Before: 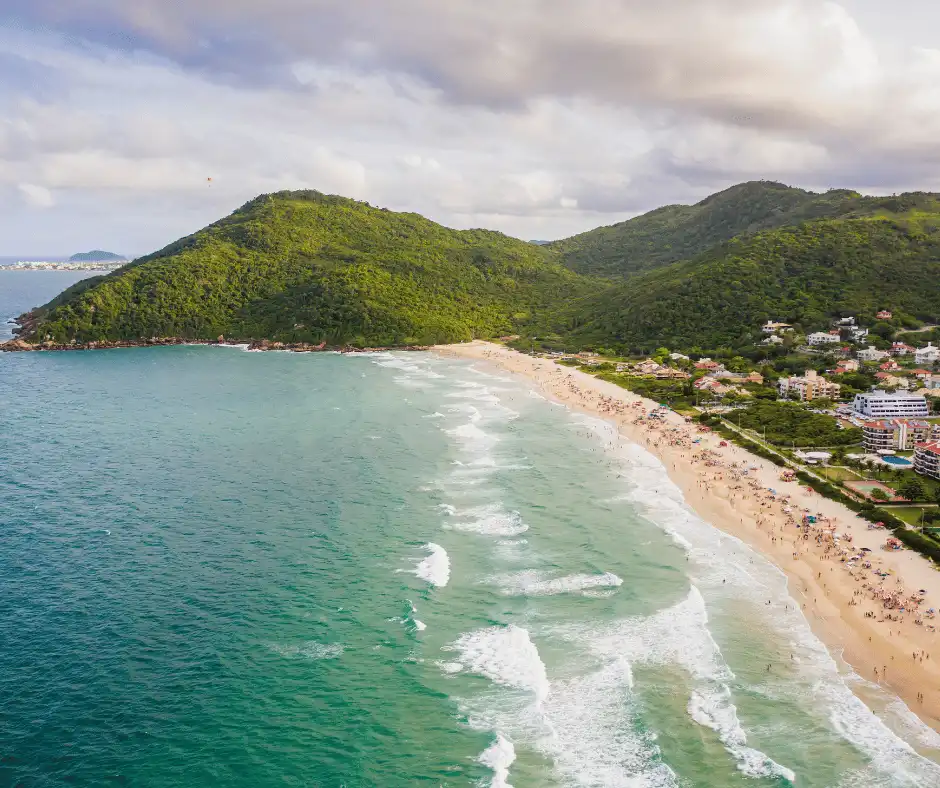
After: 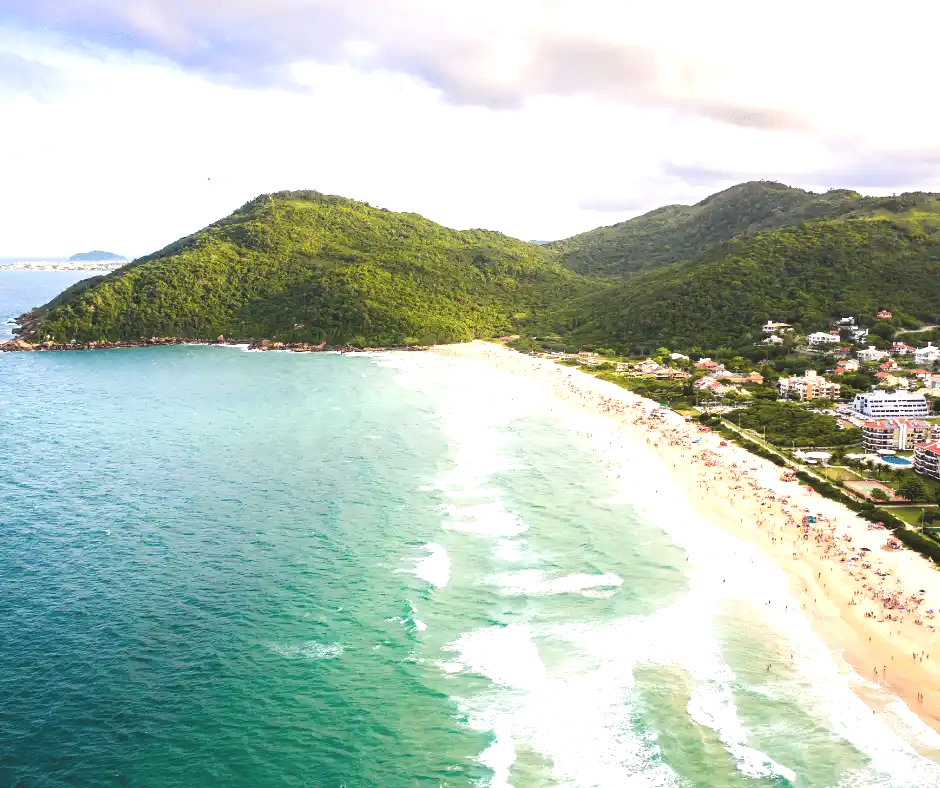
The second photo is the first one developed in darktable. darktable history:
tone equalizer: -8 EV -0.001 EV, -7 EV 0.001 EV, -6 EV -0.002 EV, -5 EV -0.003 EV, -4 EV -0.062 EV, -3 EV -0.222 EV, -2 EV -0.267 EV, -1 EV 0.105 EV, +0 EV 0.303 EV
exposure: black level correction -0.005, exposure 0.622 EV, compensate highlight preservation false
